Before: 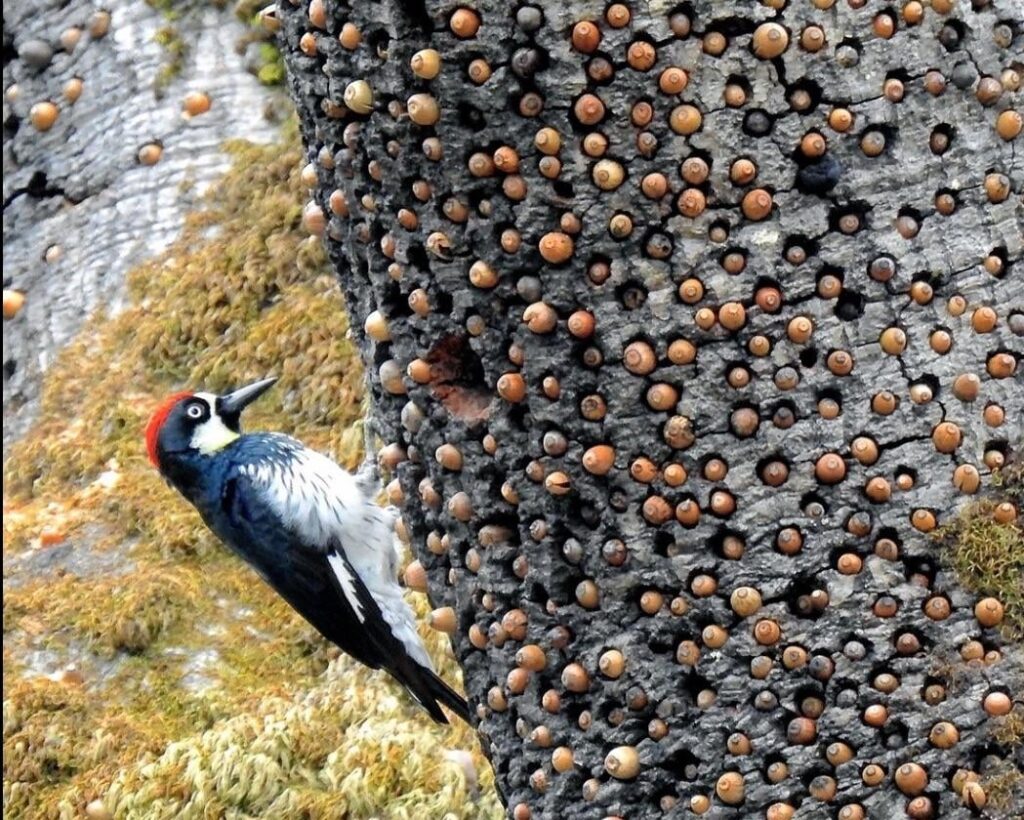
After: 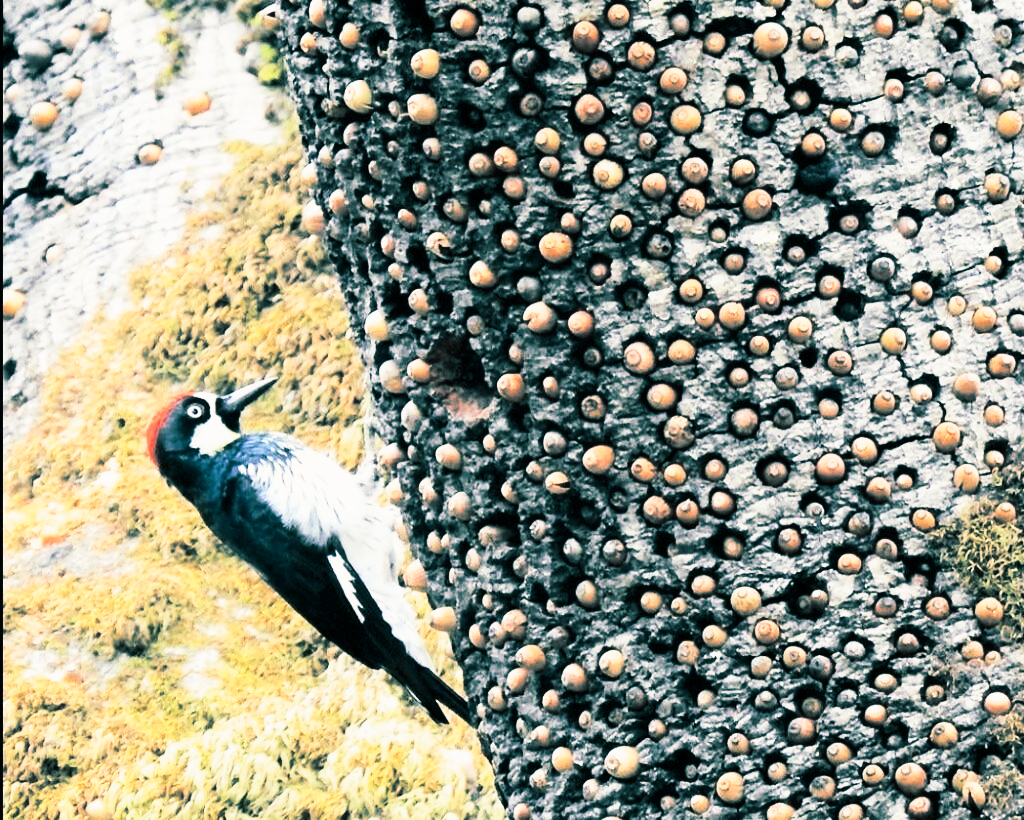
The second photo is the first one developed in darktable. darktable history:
split-toning: shadows › hue 186.43°, highlights › hue 49.29°, compress 30.29%
base curve: curves: ch0 [(0, 0) (0.088, 0.125) (0.176, 0.251) (0.354, 0.501) (0.613, 0.749) (1, 0.877)], preserve colors none
contrast brightness saturation: contrast 0.39, brightness 0.1
